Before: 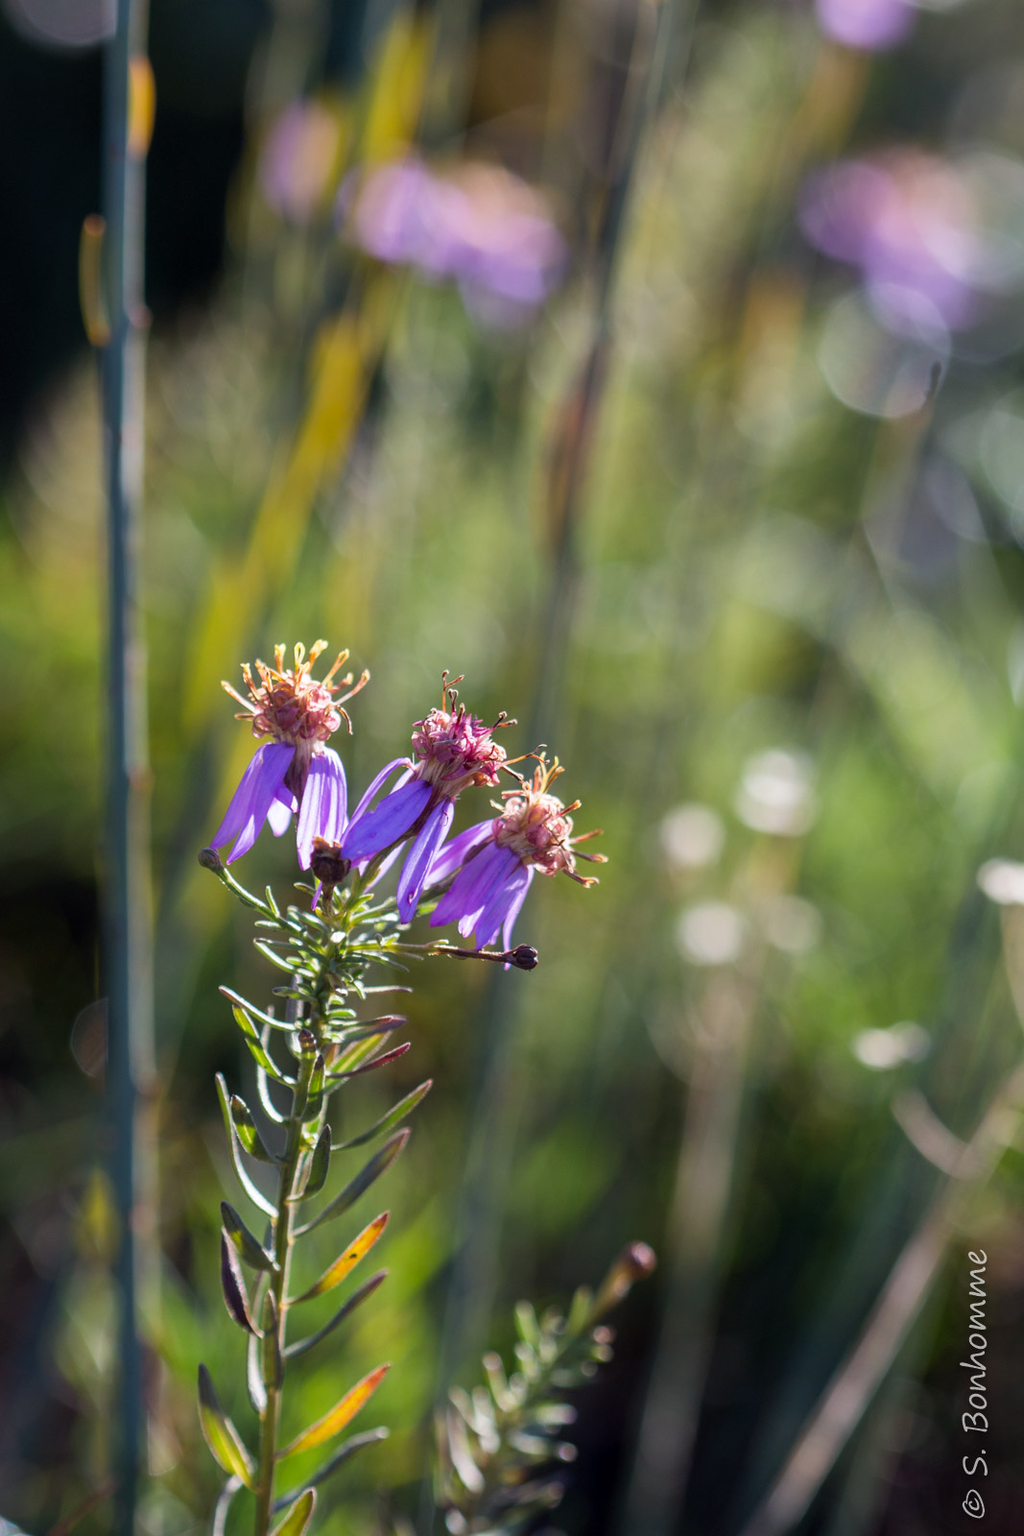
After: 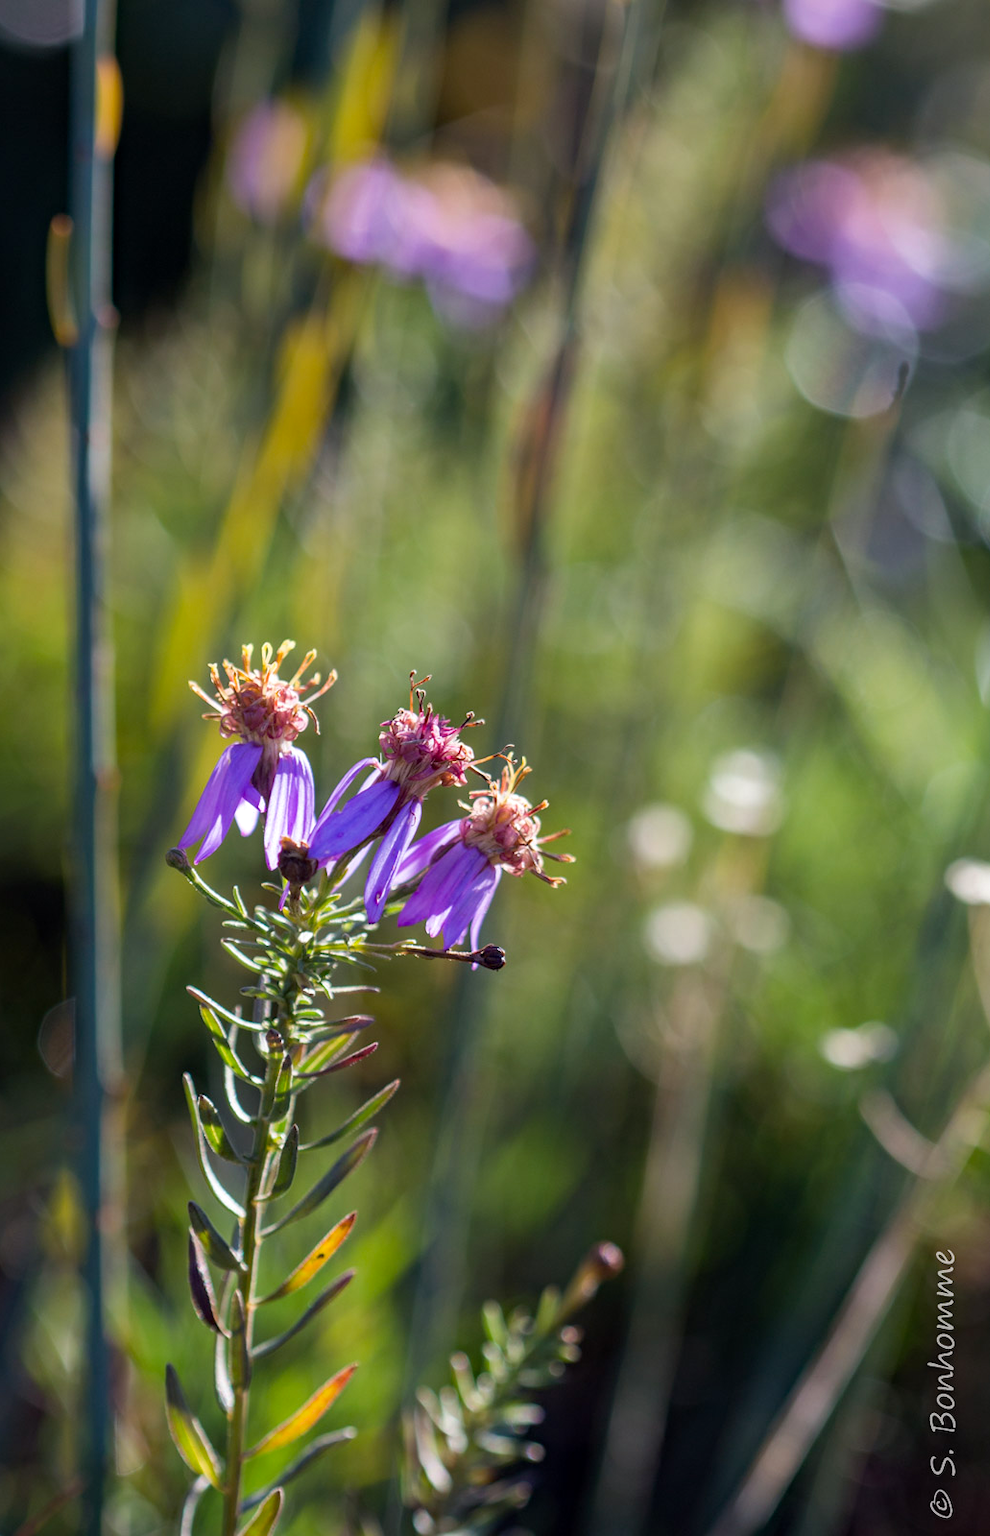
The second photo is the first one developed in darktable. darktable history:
crop and rotate: left 3.238%
haze removal: compatibility mode true, adaptive false
